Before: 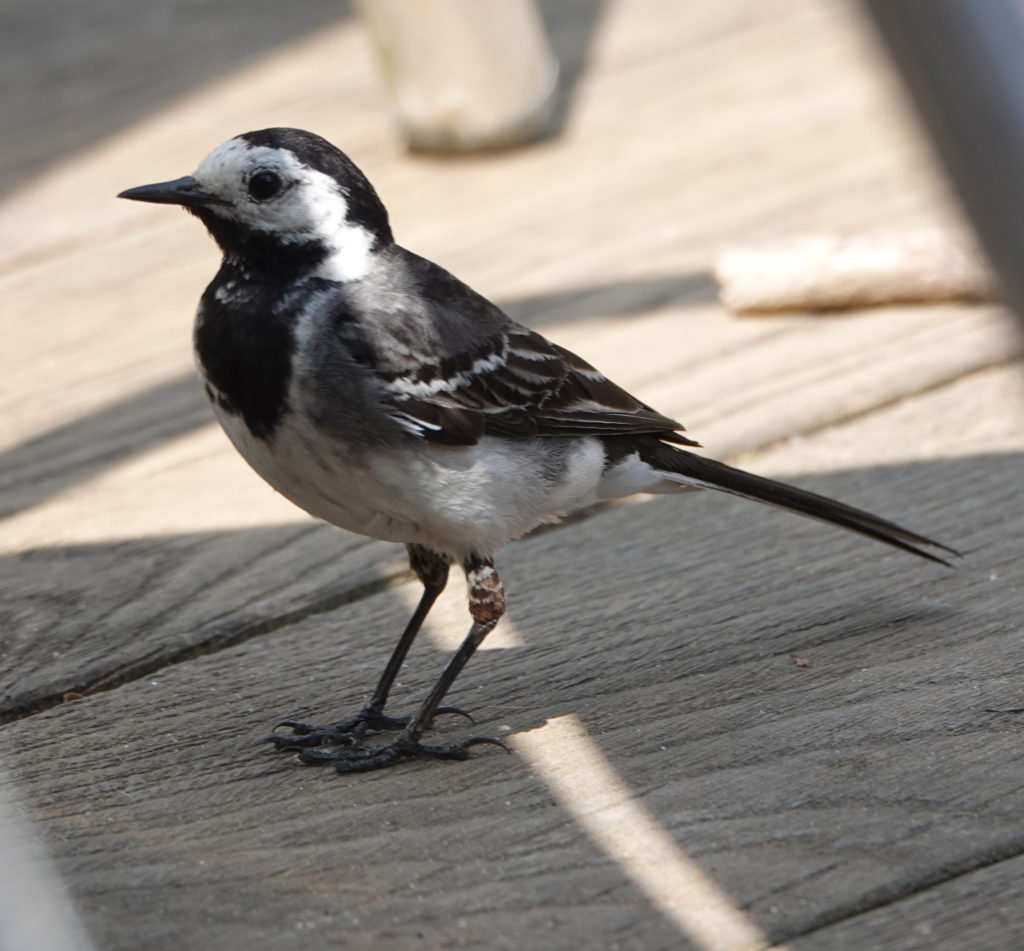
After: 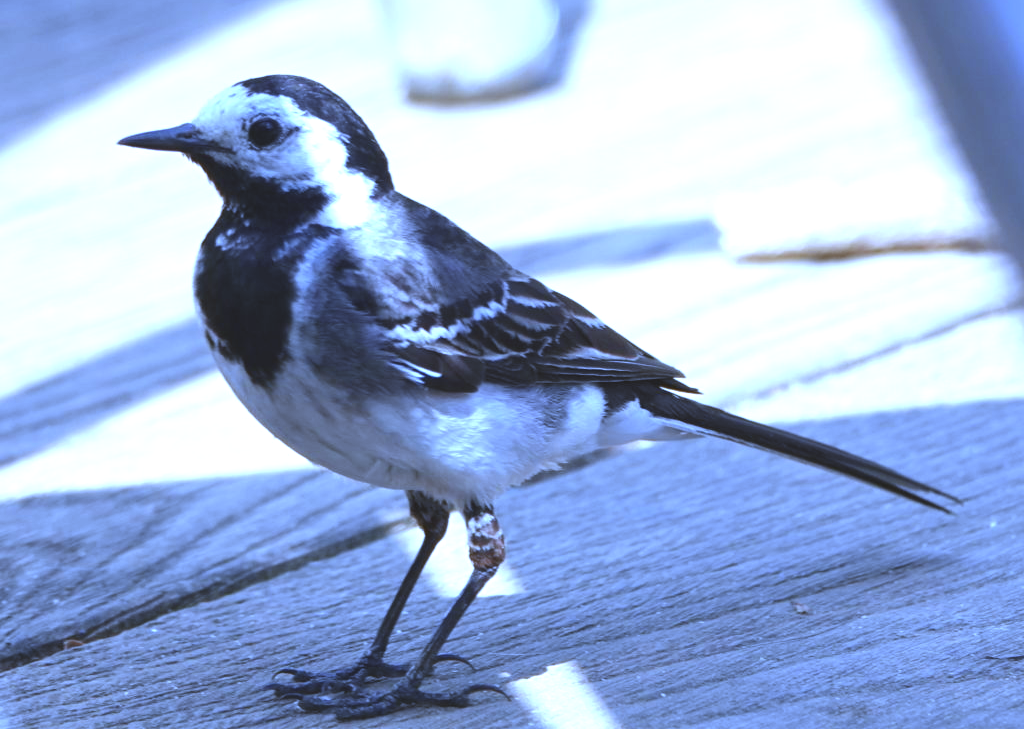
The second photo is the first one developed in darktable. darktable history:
crop: top 5.667%, bottom 17.637%
exposure: black level correction -0.005, exposure 1 EV, compensate highlight preservation false
white balance: red 0.766, blue 1.537
